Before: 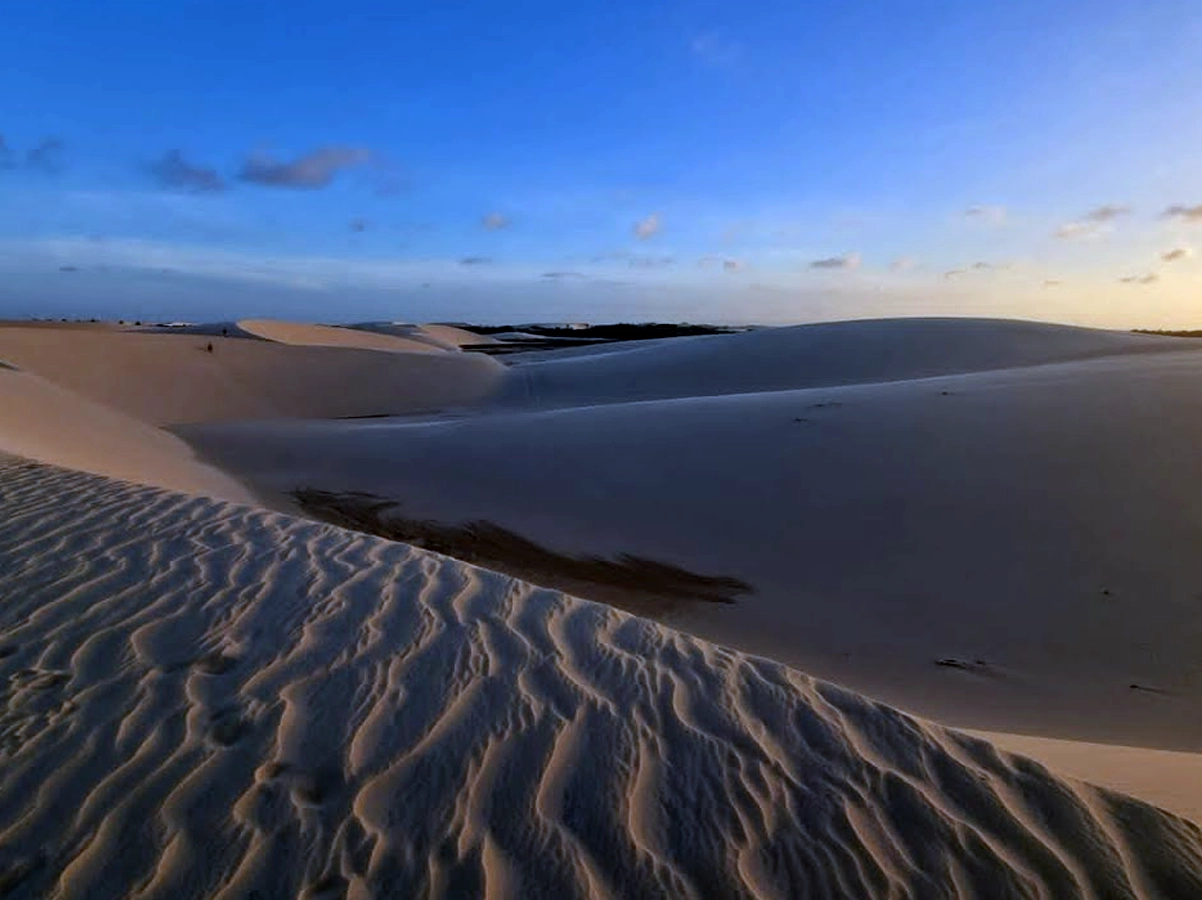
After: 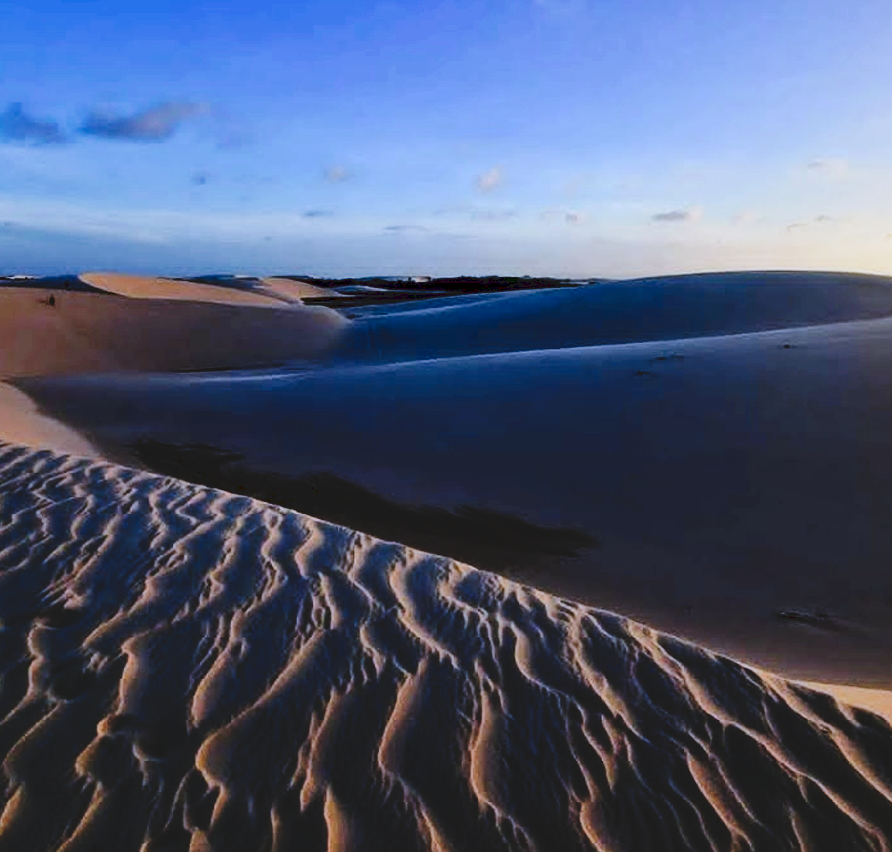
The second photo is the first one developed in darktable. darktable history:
tone curve: curves: ch0 [(0, 0) (0.003, 0.075) (0.011, 0.079) (0.025, 0.079) (0.044, 0.082) (0.069, 0.085) (0.1, 0.089) (0.136, 0.096) (0.177, 0.105) (0.224, 0.14) (0.277, 0.202) (0.335, 0.304) (0.399, 0.417) (0.468, 0.521) (0.543, 0.636) (0.623, 0.726) (0.709, 0.801) (0.801, 0.878) (0.898, 0.927) (1, 1)], preserve colors none
crop and rotate: left 13.15%, top 5.251%, right 12.609%
tone equalizer: on, module defaults
shadows and highlights: shadows 37.27, highlights -28.18, soften with gaussian
